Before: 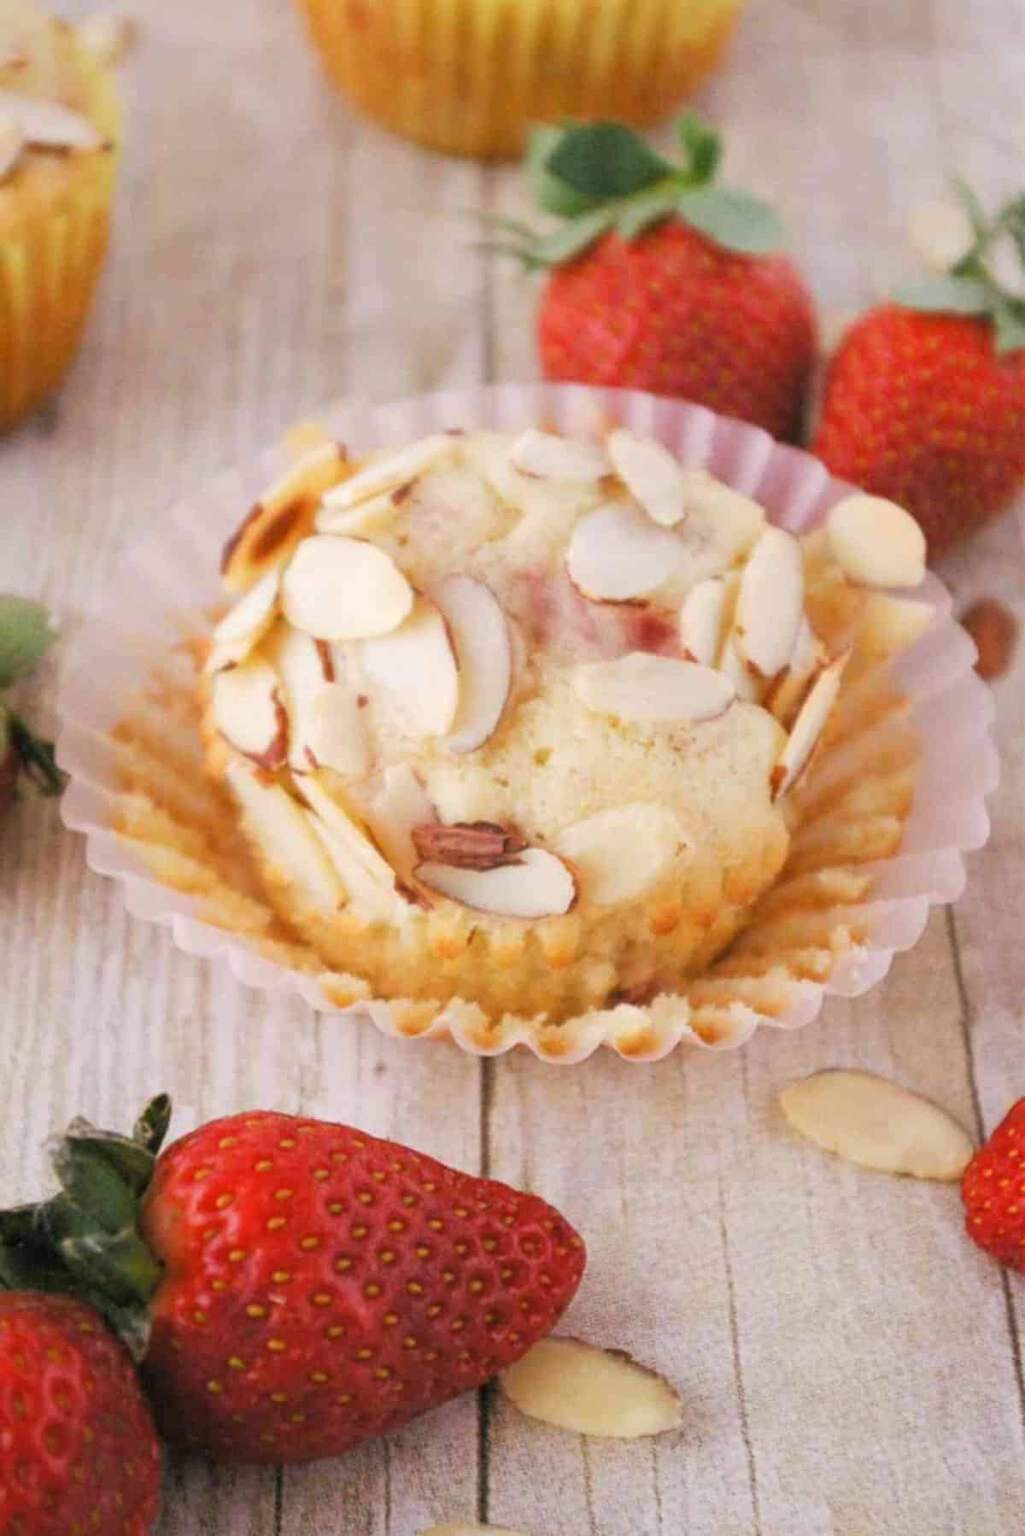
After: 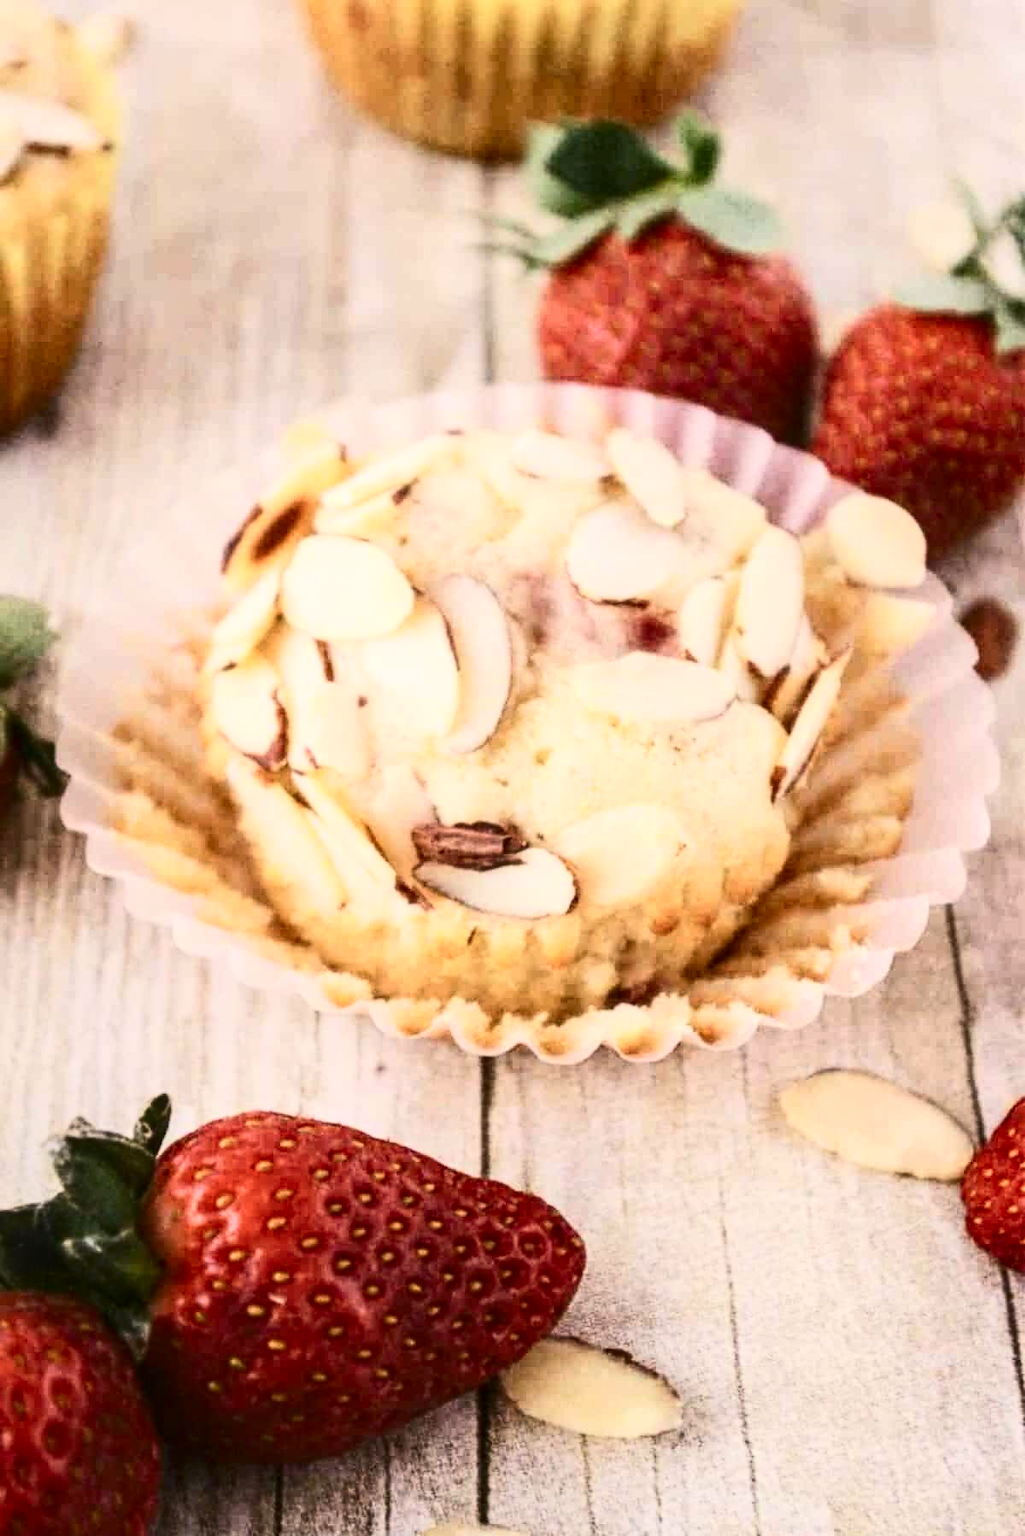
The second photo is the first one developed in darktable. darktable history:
color calibration: x 0.334, y 0.349, temperature 5426 K
contrast brightness saturation: contrast 0.5, saturation -0.1
local contrast: on, module defaults
